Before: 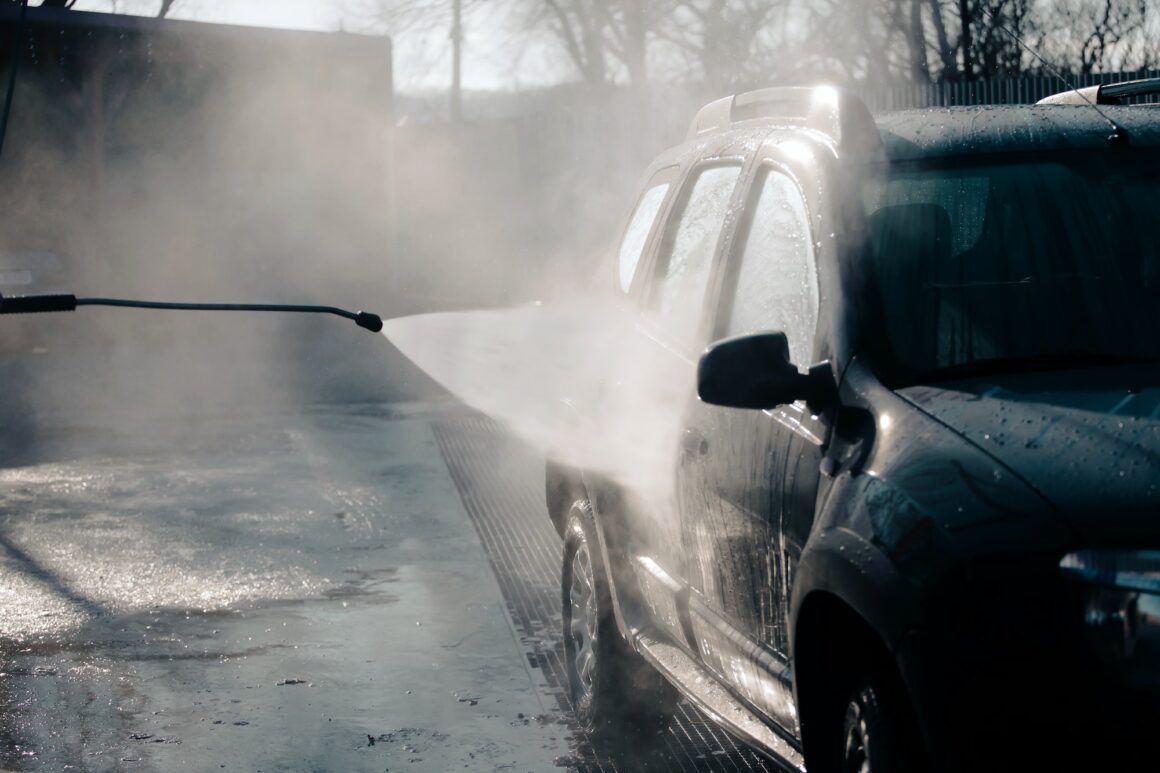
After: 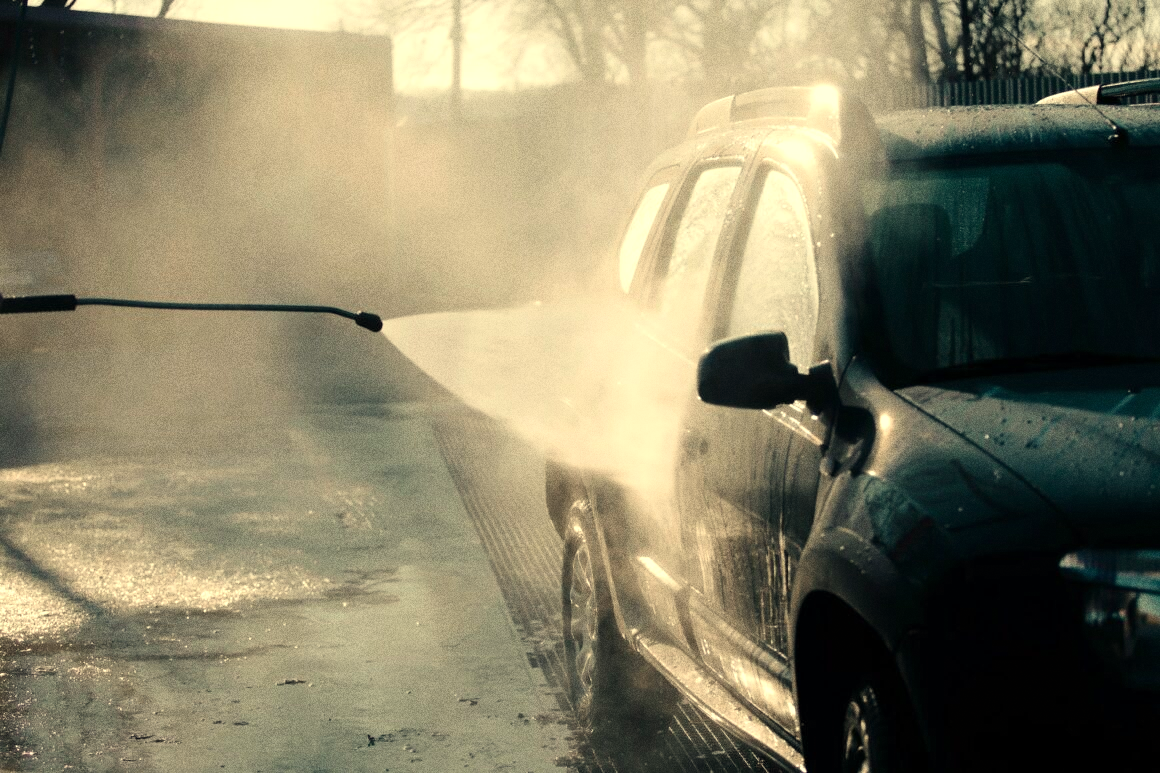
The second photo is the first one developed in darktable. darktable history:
white balance: red 1.08, blue 0.791
grain: coarseness 9.61 ISO, strength 35.62%
exposure: exposure 0.3 EV, compensate highlight preservation false
